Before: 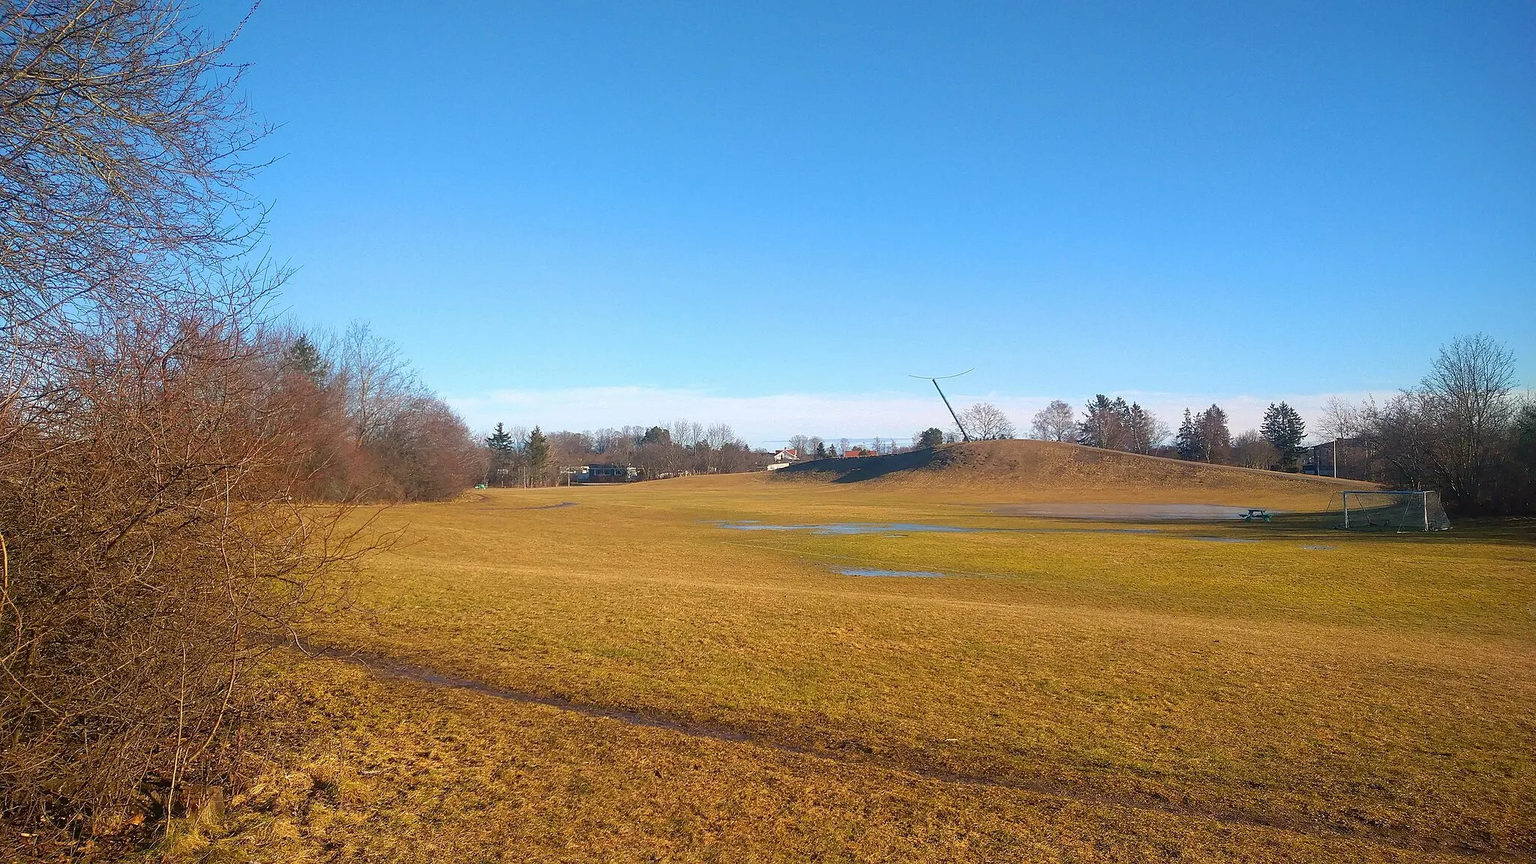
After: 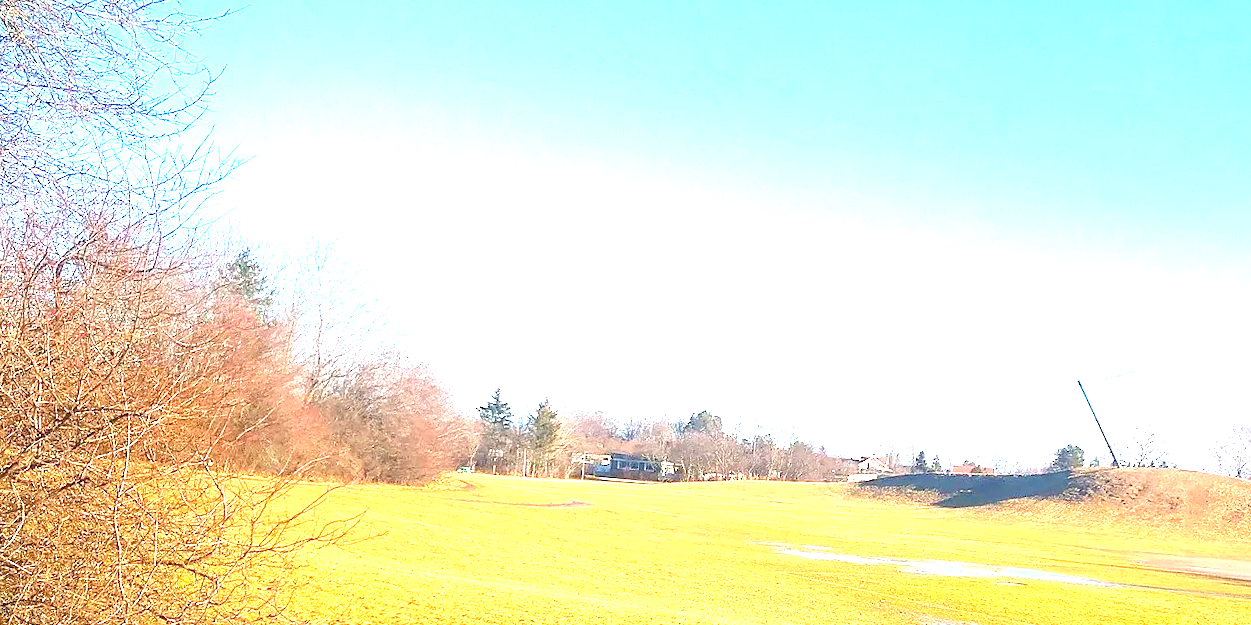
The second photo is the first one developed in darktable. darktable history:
crop and rotate: angle -4.99°, left 2.122%, top 6.945%, right 27.566%, bottom 30.519%
exposure: exposure 2.25 EV, compensate highlight preservation false
